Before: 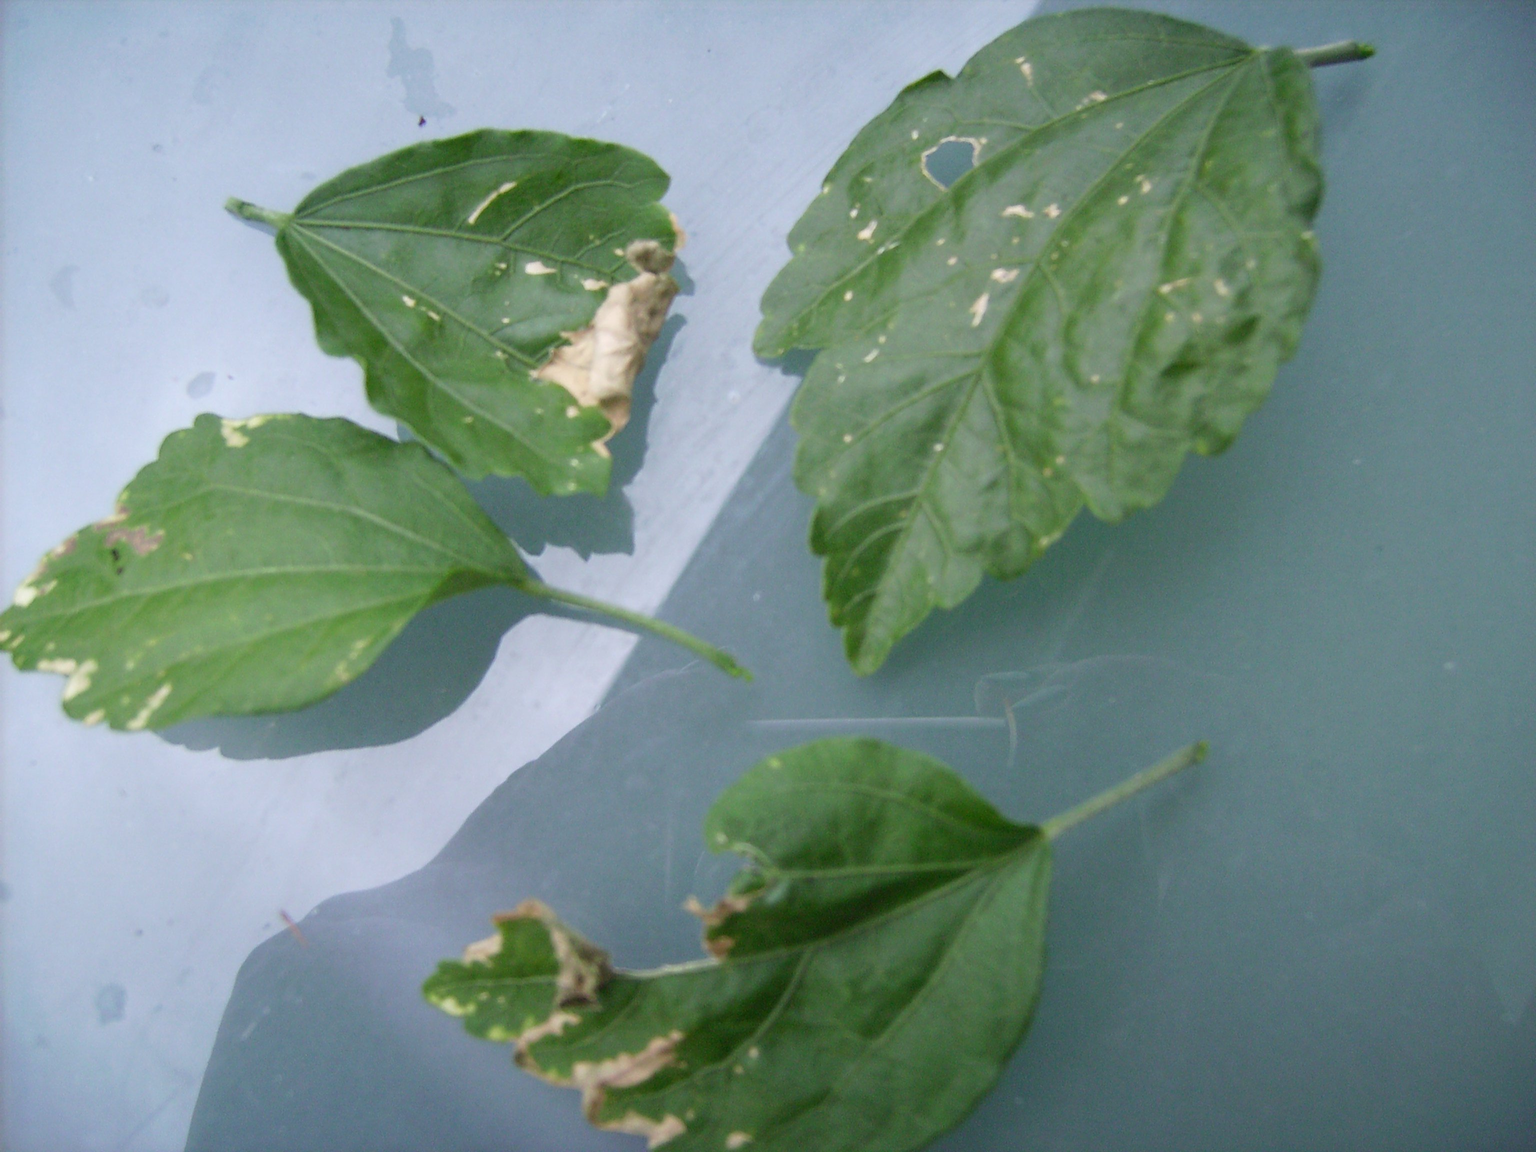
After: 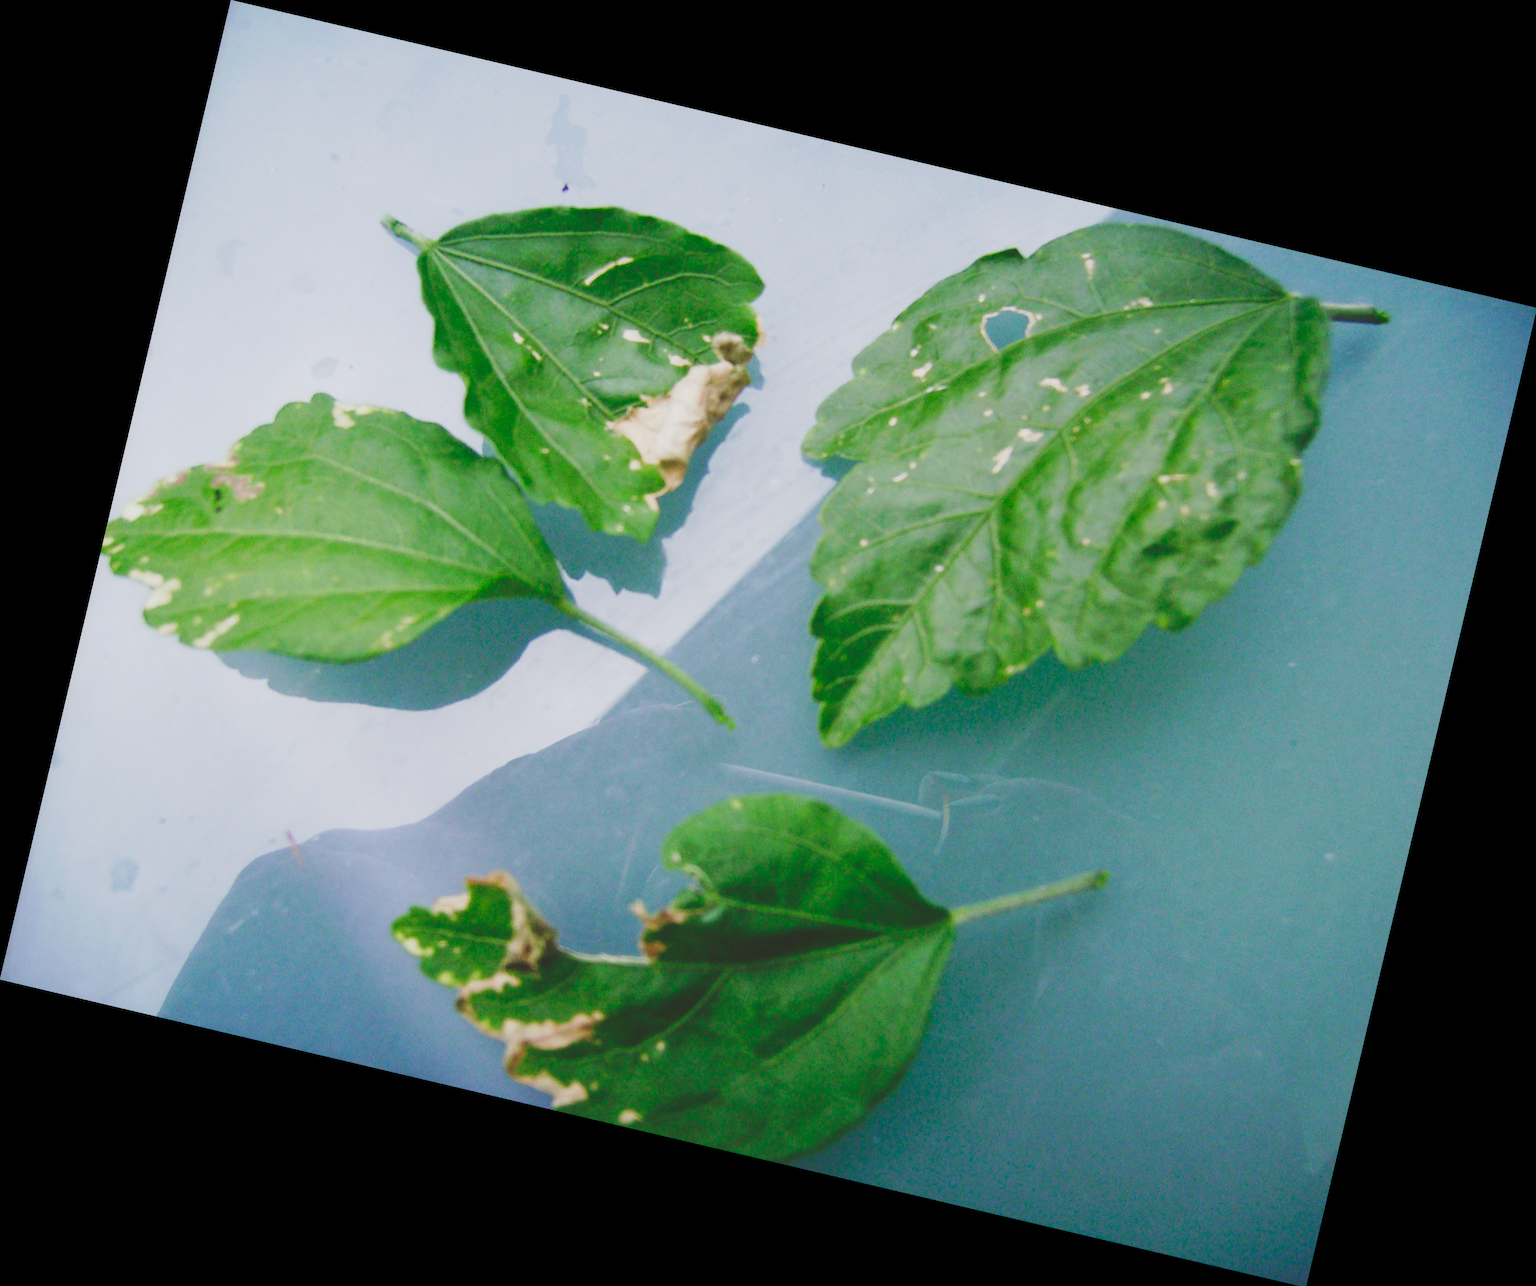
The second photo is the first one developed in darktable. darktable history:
color balance rgb: shadows lift › chroma 1%, shadows lift › hue 113°, highlights gain › chroma 0.2%, highlights gain › hue 333°, perceptual saturation grading › global saturation 20%, perceptual saturation grading › highlights -50%, perceptual saturation grading › shadows 25%, contrast -20%
rotate and perspective: rotation 13.27°, automatic cropping off
tone curve: curves: ch0 [(0, 0) (0.003, 0.145) (0.011, 0.15) (0.025, 0.15) (0.044, 0.156) (0.069, 0.161) (0.1, 0.169) (0.136, 0.175) (0.177, 0.184) (0.224, 0.196) (0.277, 0.234) (0.335, 0.291) (0.399, 0.391) (0.468, 0.505) (0.543, 0.633) (0.623, 0.742) (0.709, 0.826) (0.801, 0.882) (0.898, 0.93) (1, 1)], preserve colors none
